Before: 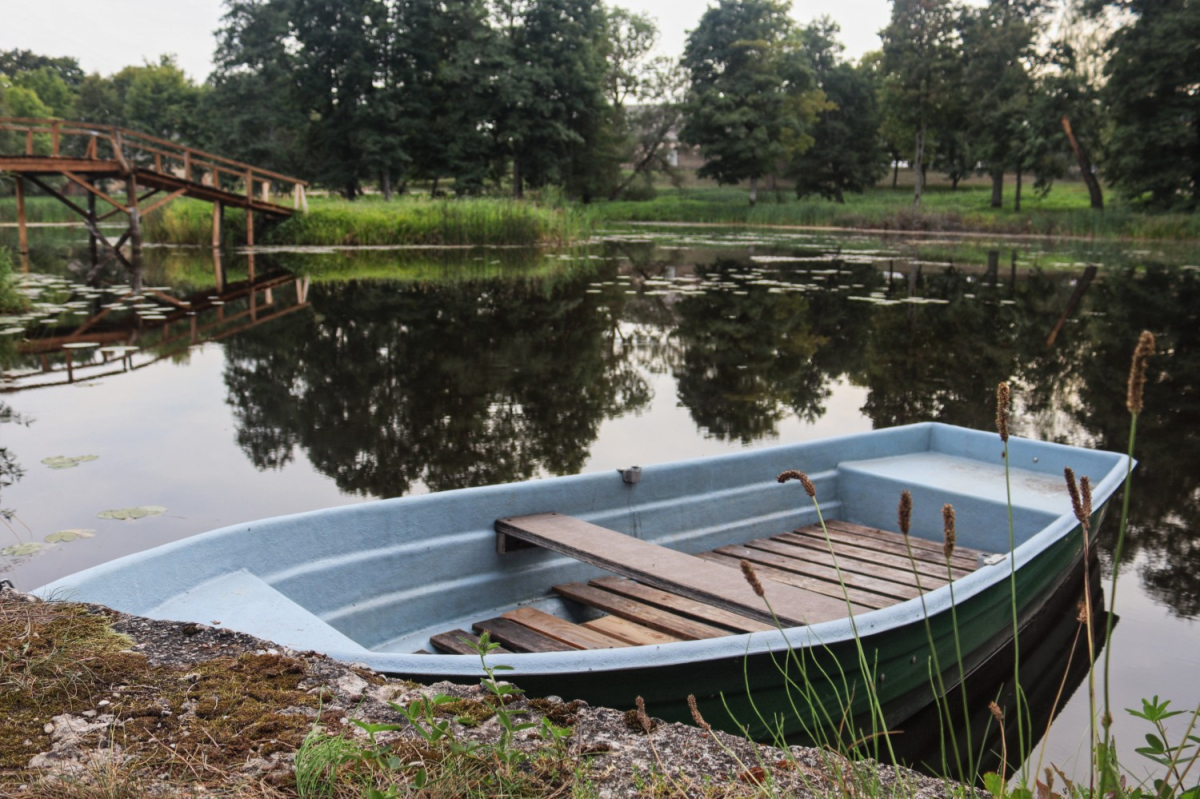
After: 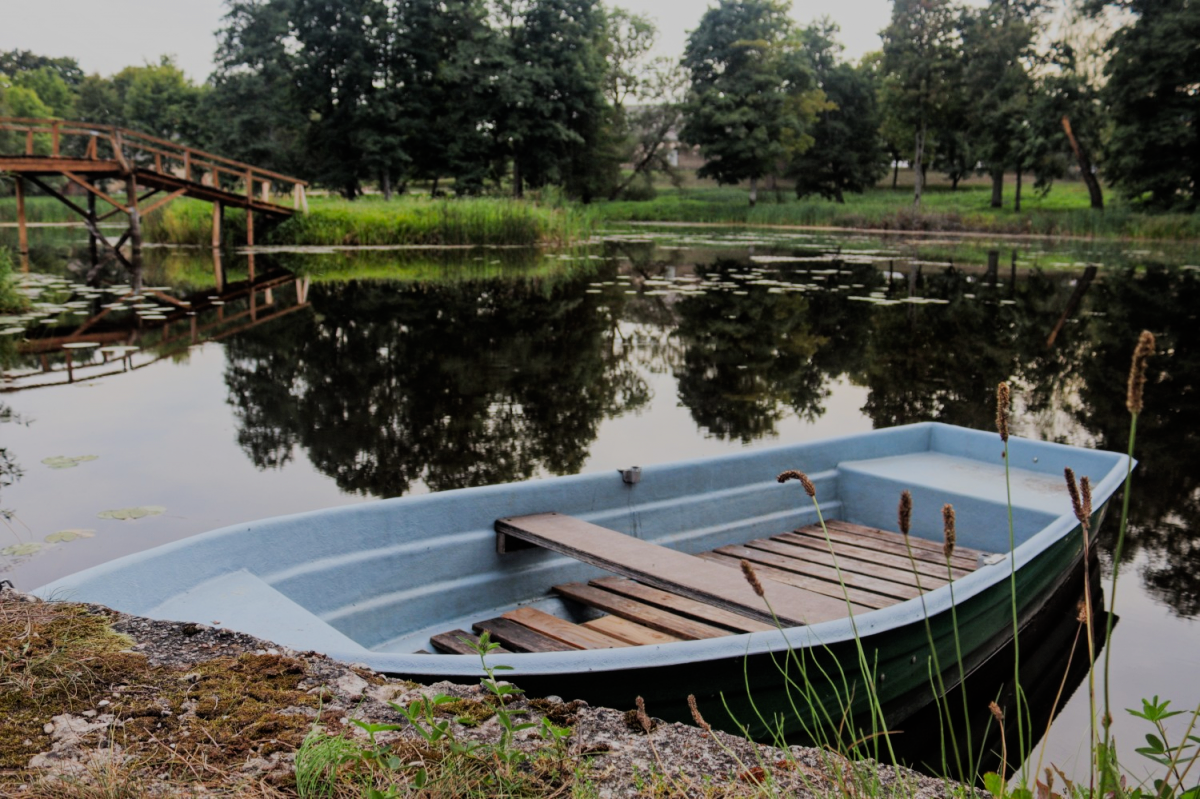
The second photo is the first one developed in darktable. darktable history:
contrast brightness saturation: saturation 0.18
filmic rgb: black relative exposure -6.98 EV, white relative exposure 5.63 EV, hardness 2.86
